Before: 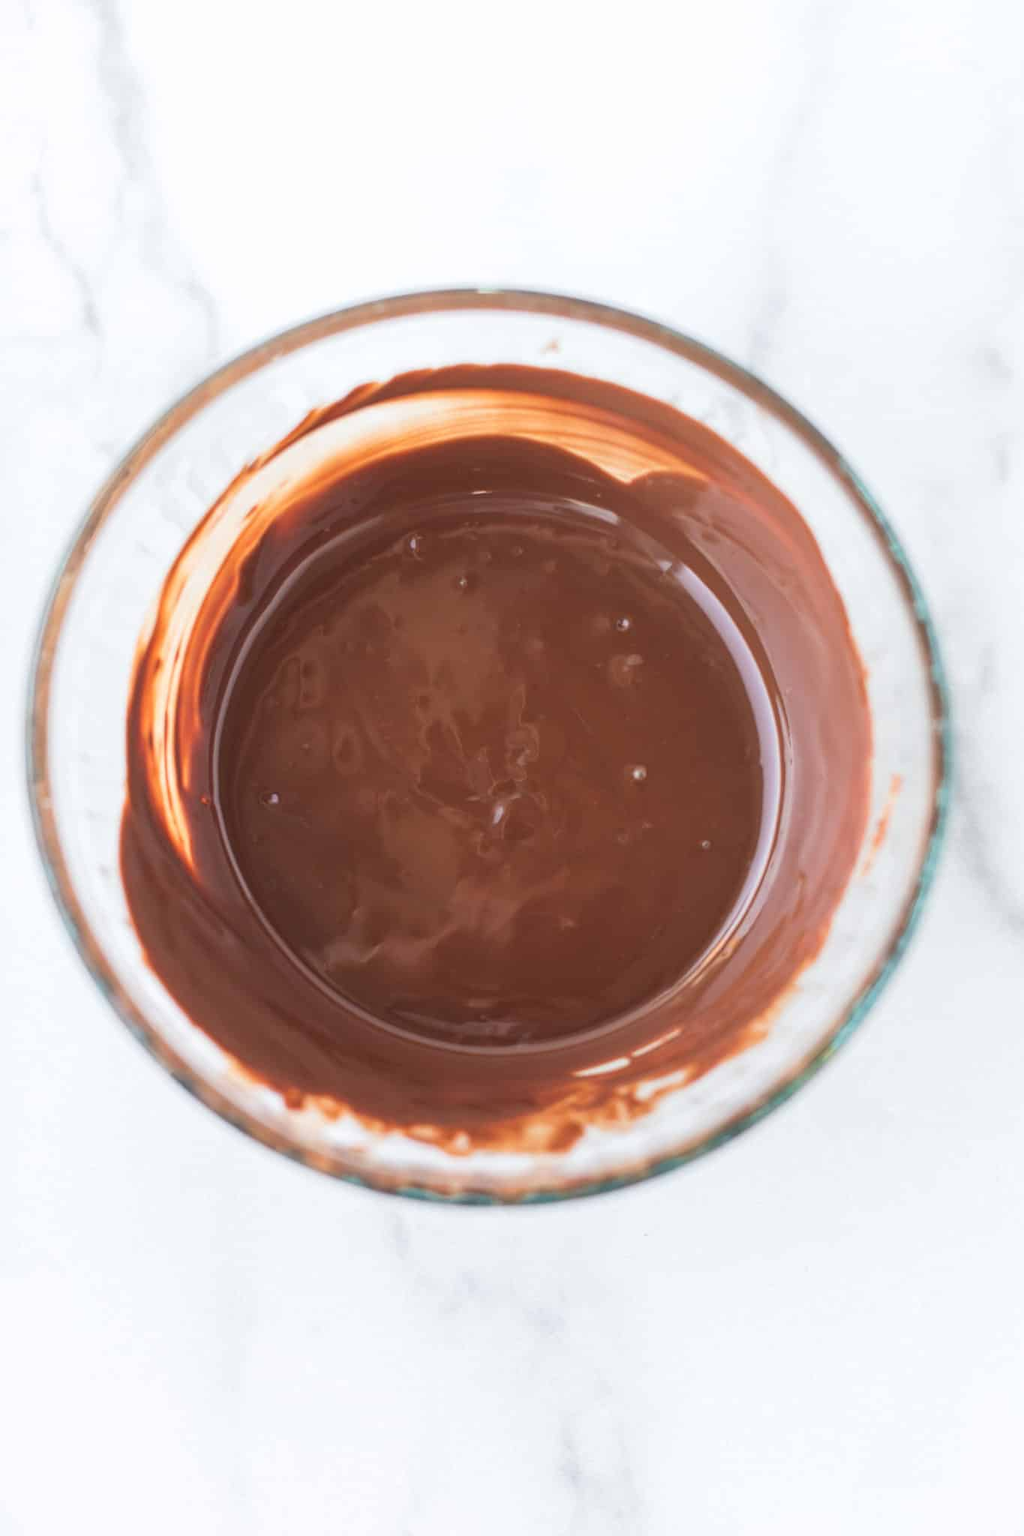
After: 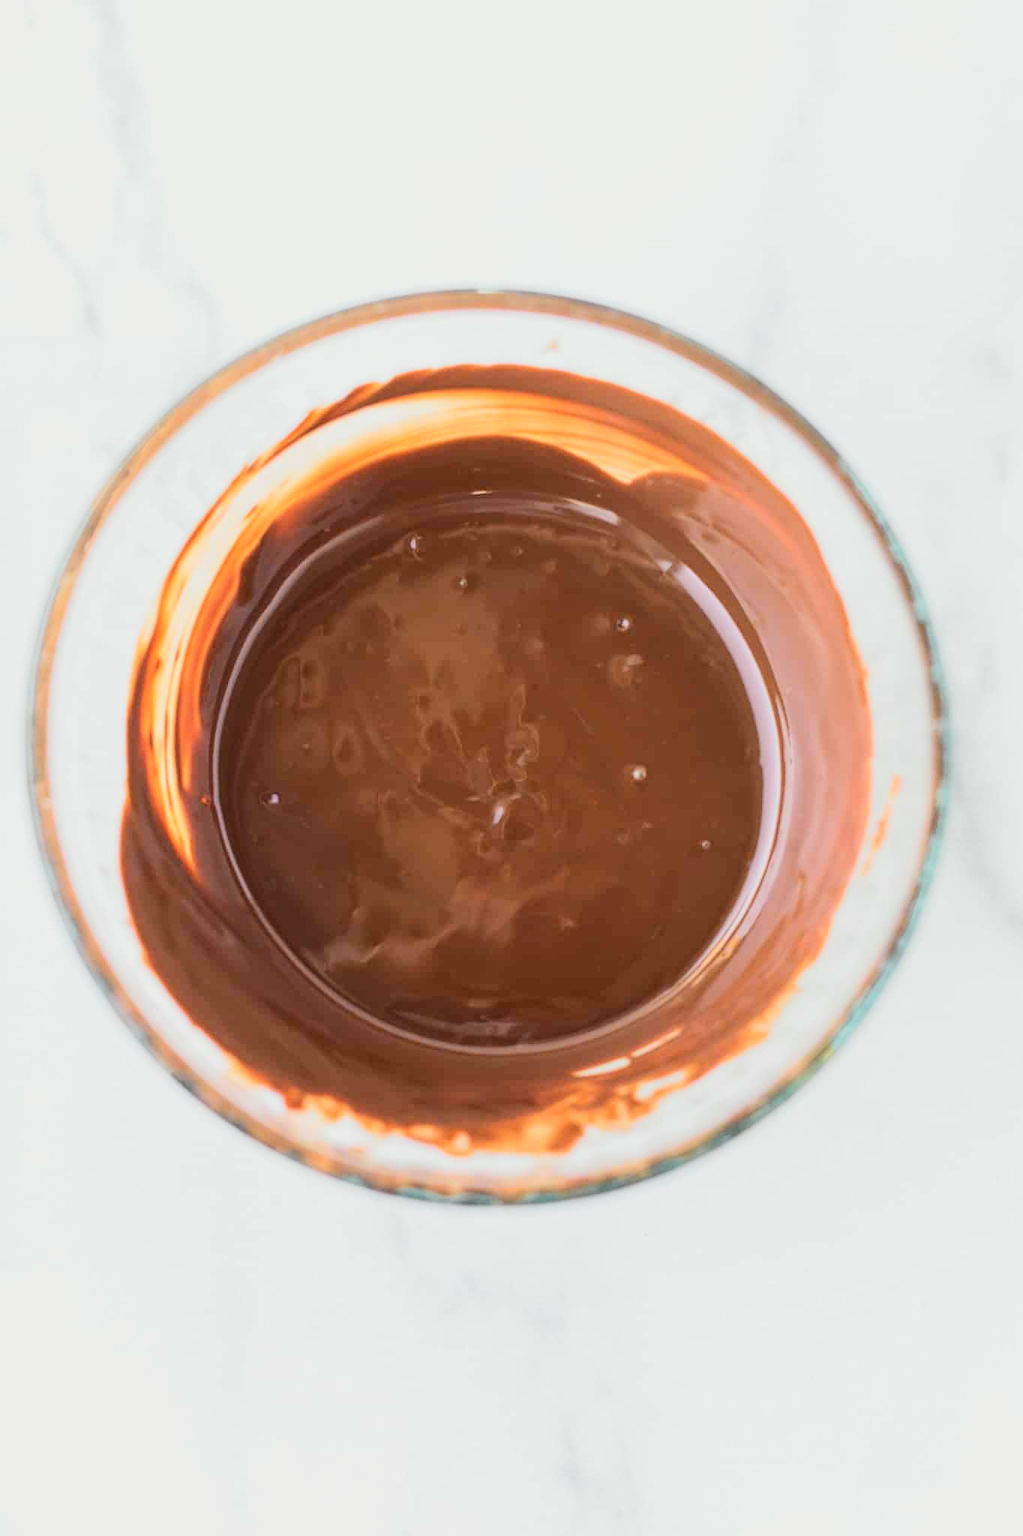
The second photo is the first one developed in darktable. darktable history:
tone curve: curves: ch0 [(0, 0.03) (0.113, 0.087) (0.207, 0.184) (0.515, 0.612) (0.712, 0.793) (1, 0.946)]; ch1 [(0, 0) (0.172, 0.123) (0.317, 0.279) (0.407, 0.401) (0.476, 0.482) (0.505, 0.499) (0.534, 0.534) (0.632, 0.645) (0.726, 0.745) (1, 1)]; ch2 [(0, 0) (0.411, 0.424) (0.476, 0.492) (0.521, 0.524) (0.541, 0.559) (0.65, 0.699) (1, 1)], color space Lab, independent channels, preserve colors none
